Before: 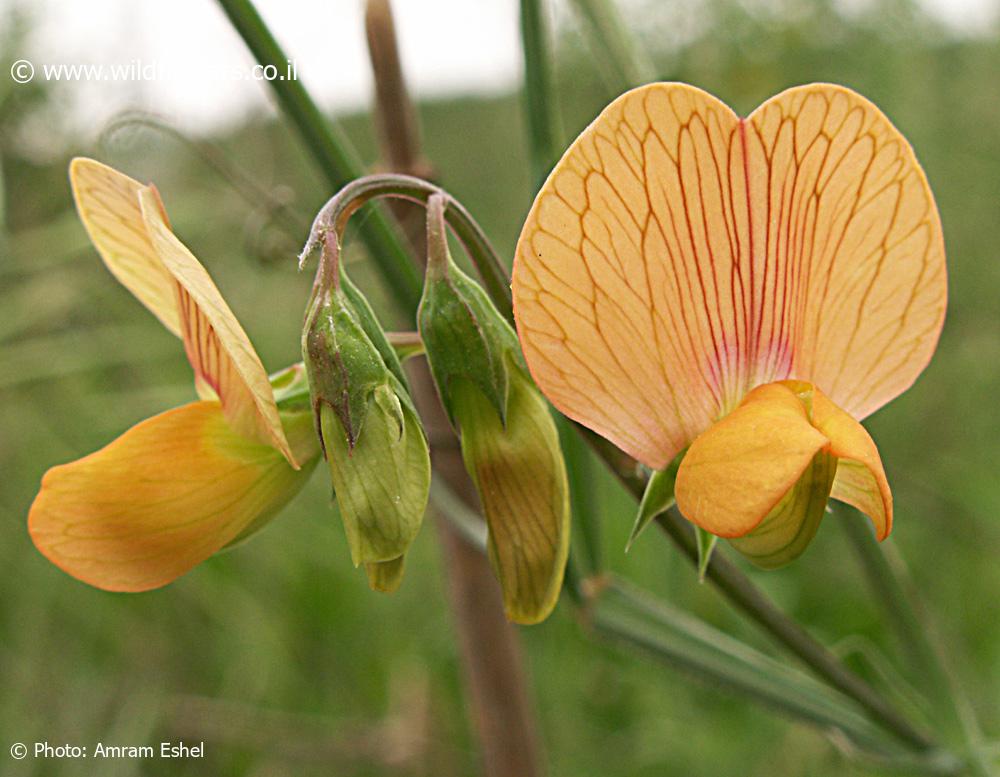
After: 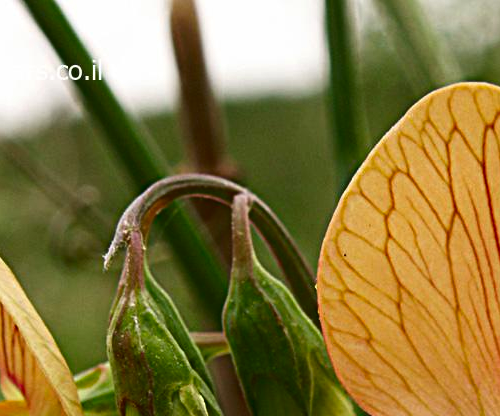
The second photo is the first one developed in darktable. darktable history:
crop: left 19.556%, right 30.401%, bottom 46.458%
contrast brightness saturation: contrast 0.13, brightness -0.24, saturation 0.14
